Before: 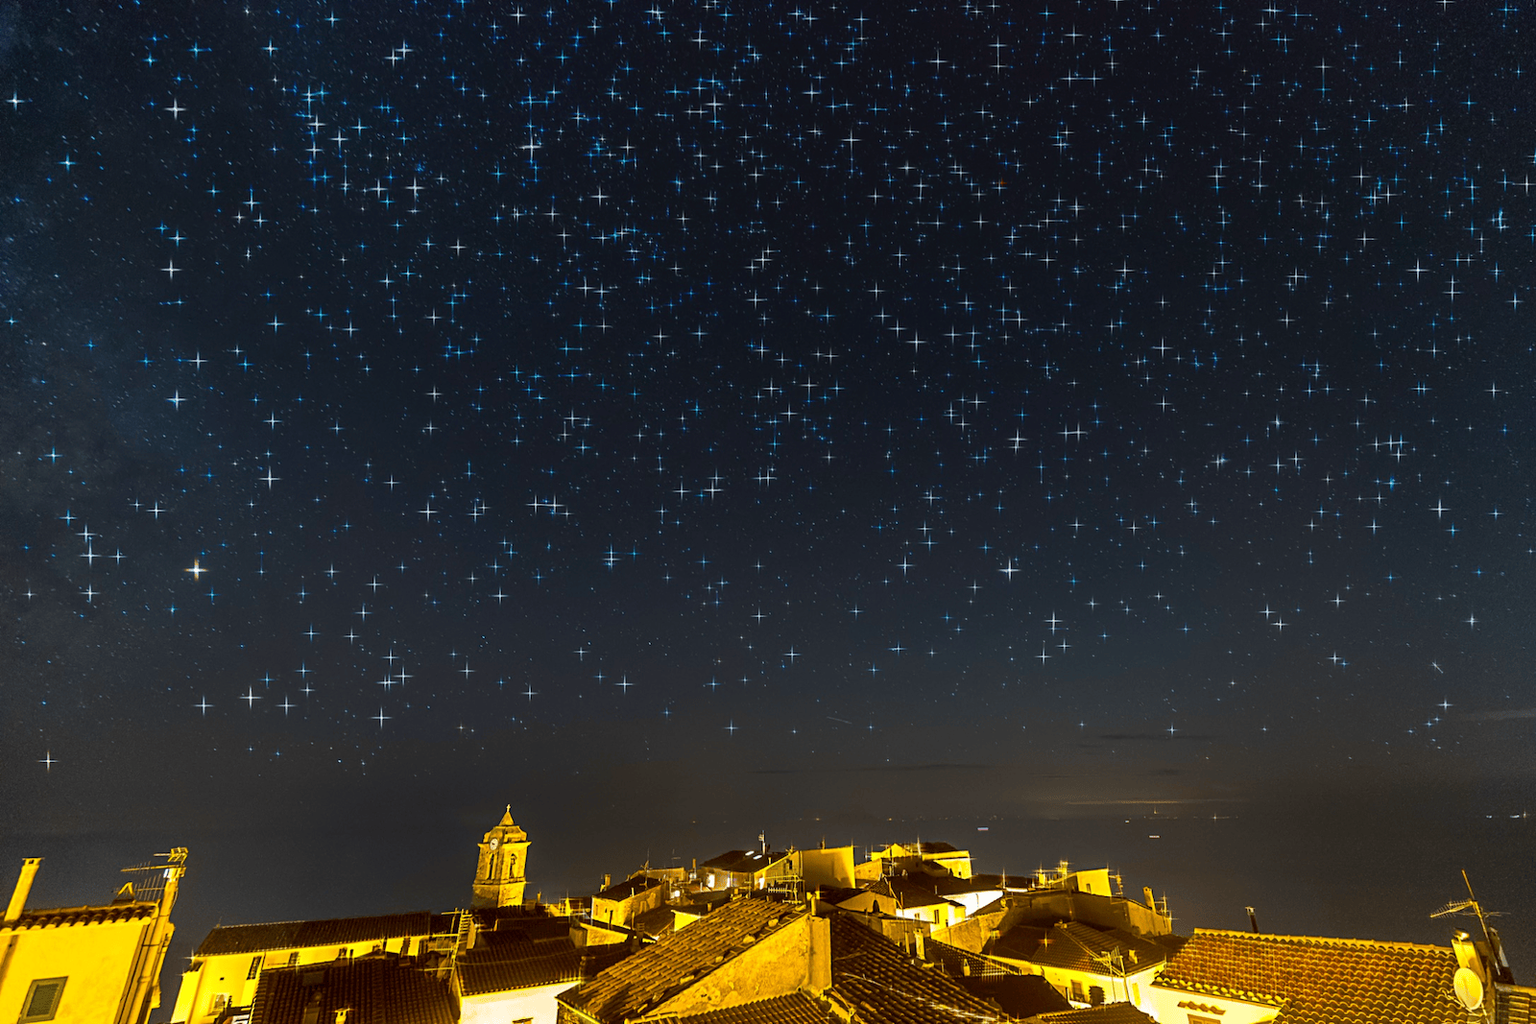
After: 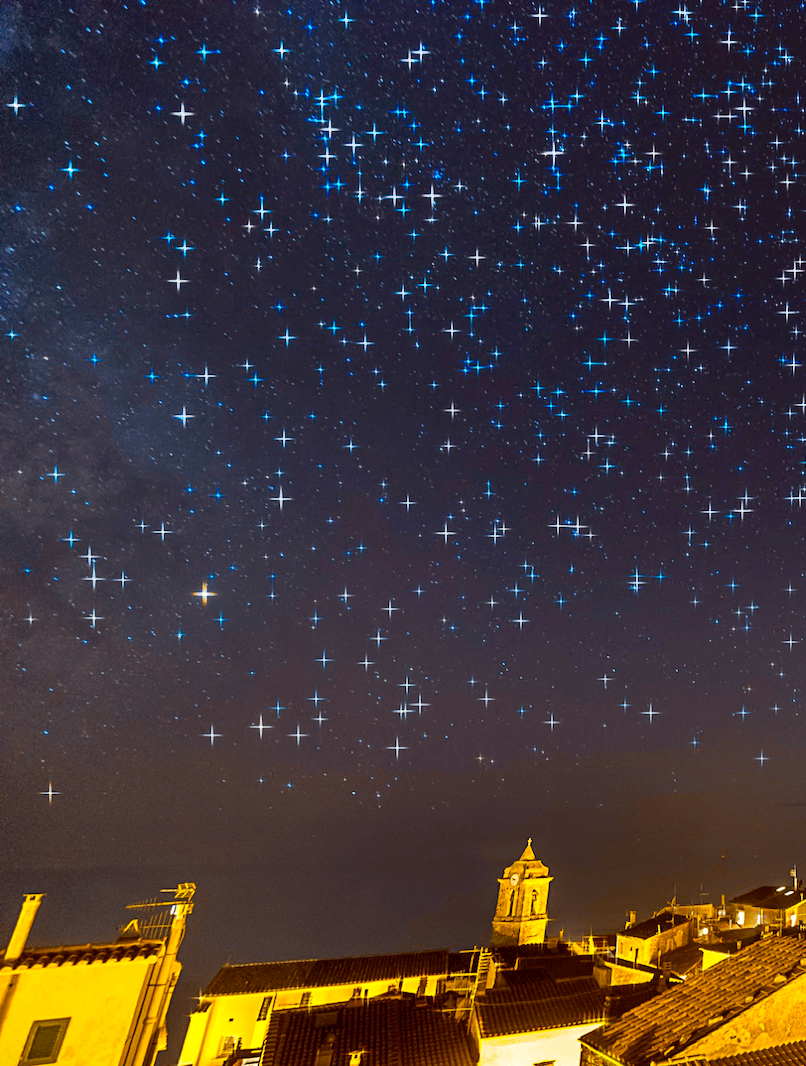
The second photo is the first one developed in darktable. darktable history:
color balance rgb: power › chroma 1.56%, power › hue 27.96°, linear chroma grading › shadows 31.926%, linear chroma grading › global chroma -1.728%, linear chroma grading › mid-tones 3.693%, perceptual saturation grading › global saturation 14.795%
crop and rotate: left 0.053%, top 0%, right 49.568%
shadows and highlights: white point adjustment 0.127, highlights -69.2, soften with gaussian
